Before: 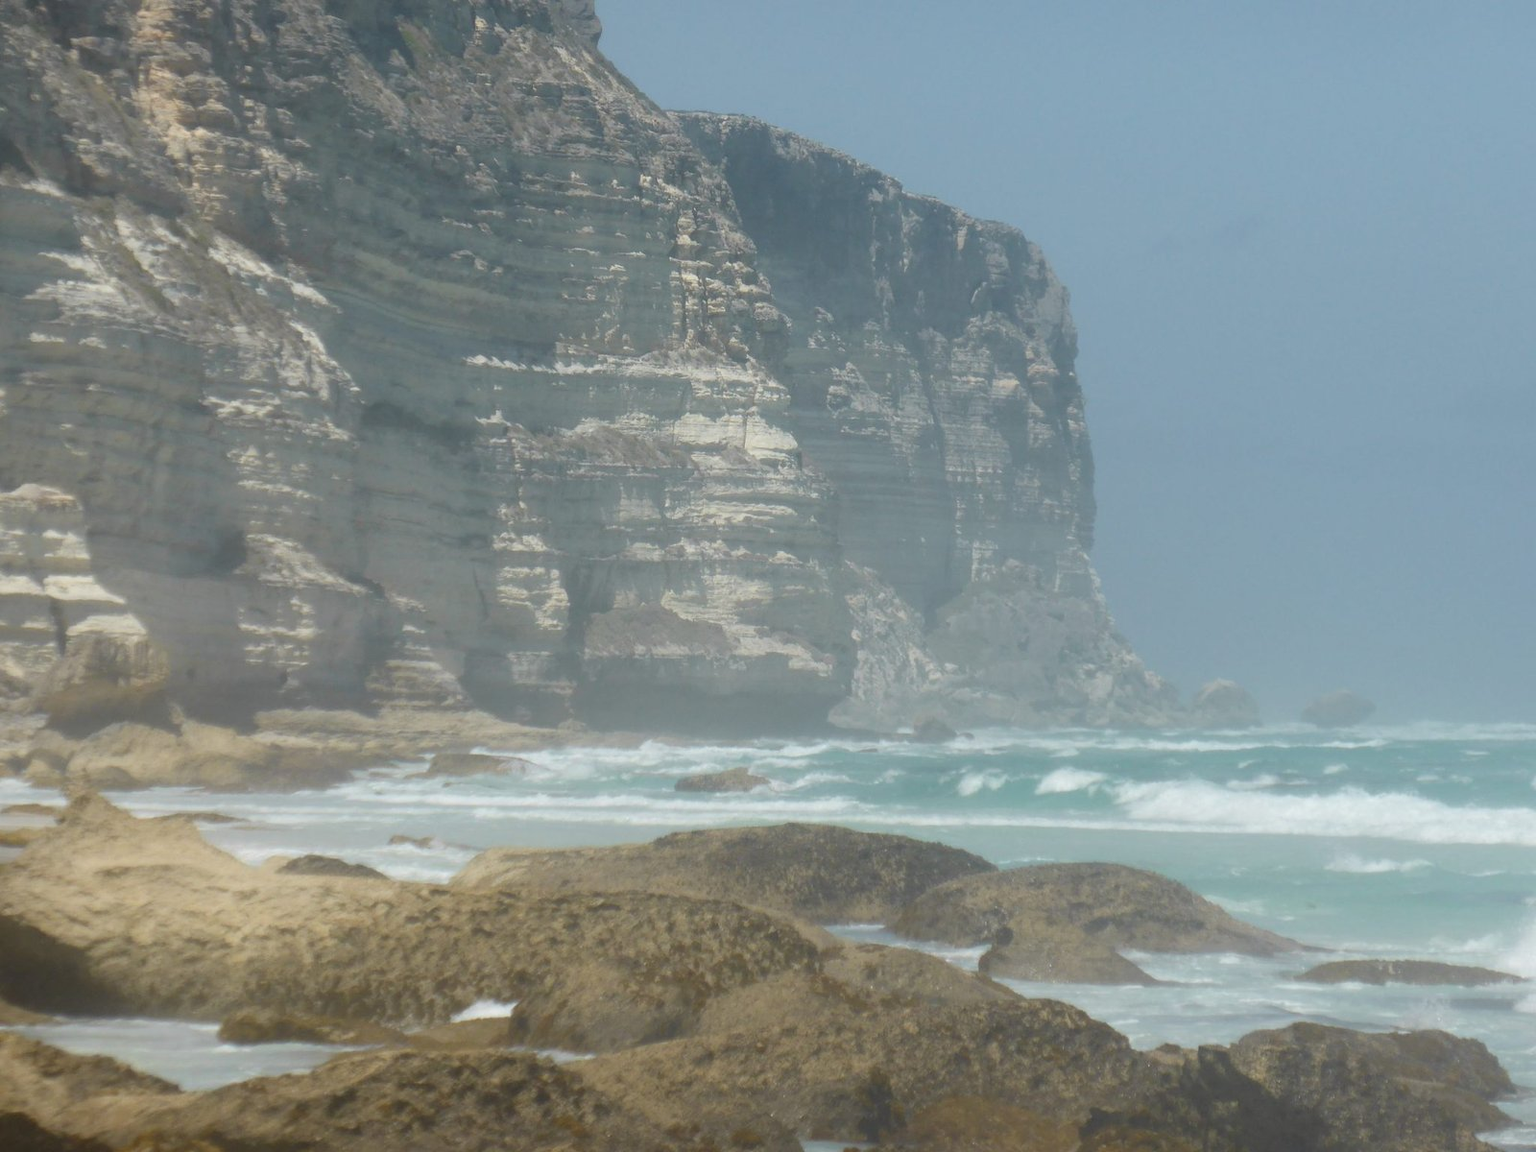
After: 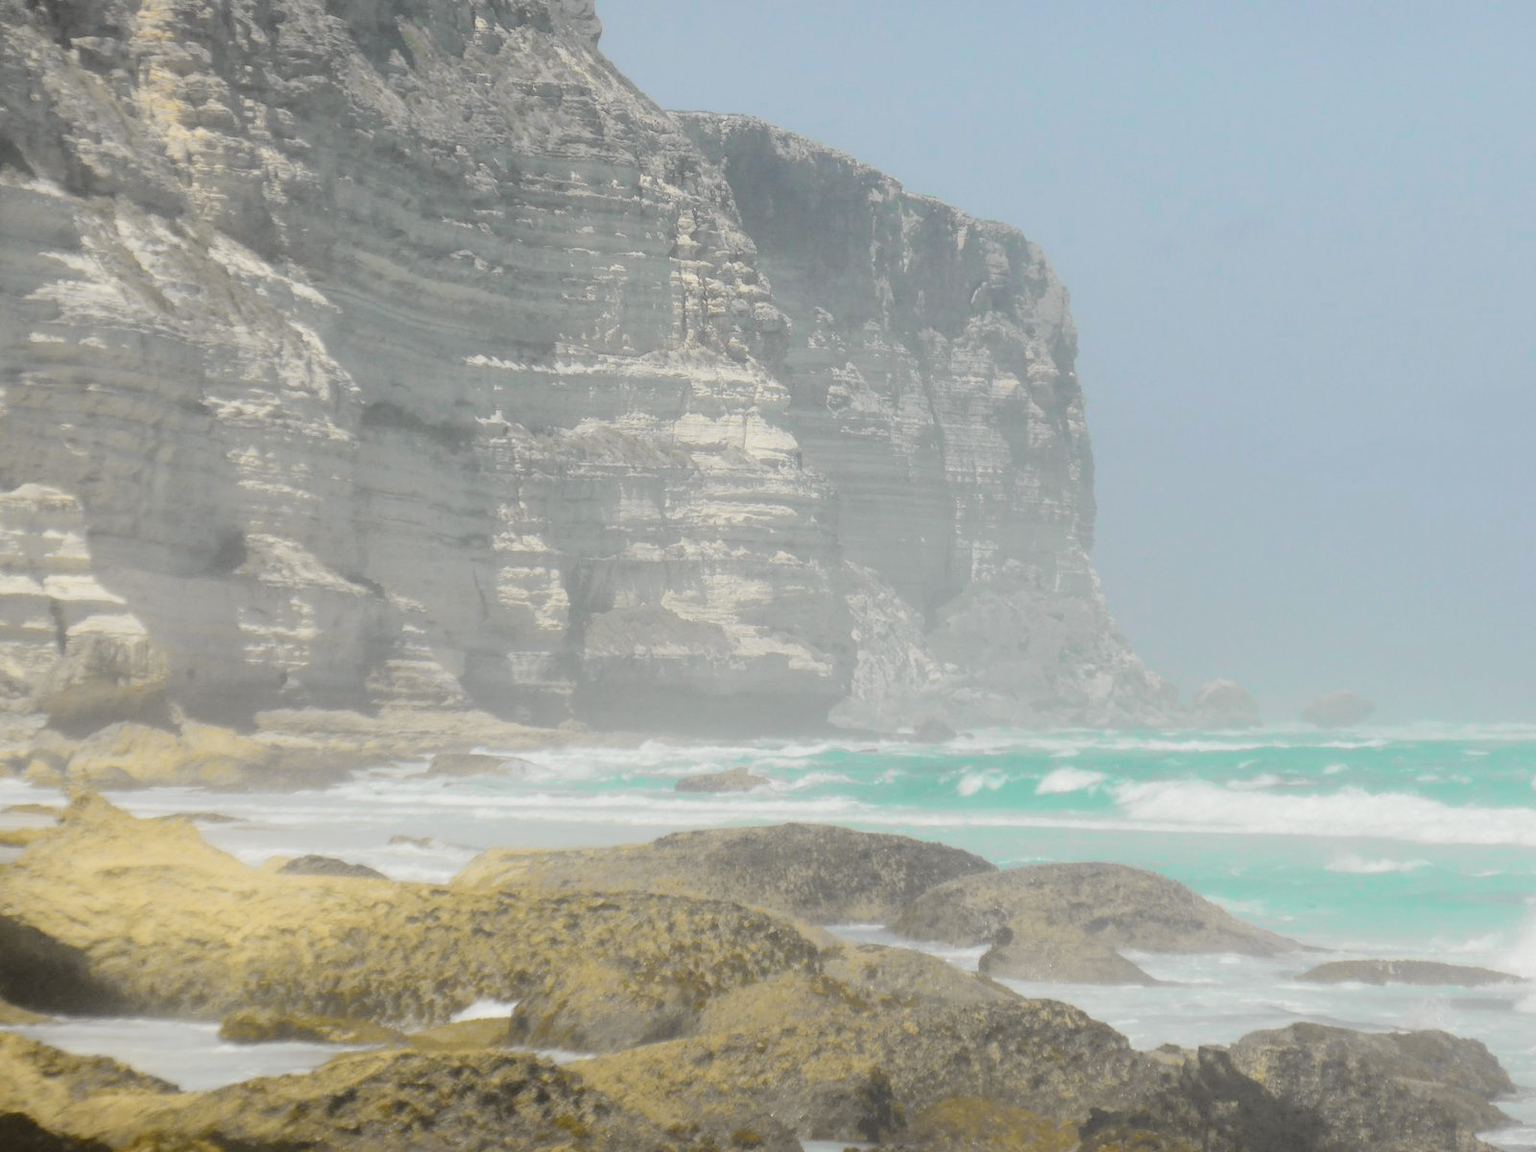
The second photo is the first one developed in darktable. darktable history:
tone curve: curves: ch0 [(0.014, 0) (0.13, 0.09) (0.227, 0.211) (0.33, 0.395) (0.494, 0.615) (0.662, 0.76) (0.795, 0.846) (1, 0.969)]; ch1 [(0, 0) (0.366, 0.367) (0.447, 0.416) (0.473, 0.484) (0.504, 0.502) (0.525, 0.518) (0.564, 0.601) (0.634, 0.66) (0.746, 0.804) (1, 1)]; ch2 [(0, 0) (0.333, 0.346) (0.375, 0.375) (0.424, 0.43) (0.476, 0.498) (0.496, 0.505) (0.517, 0.522) (0.548, 0.548) (0.579, 0.618) (0.651, 0.674) (0.688, 0.728) (1, 1)], color space Lab, independent channels, preserve colors none
white balance: emerald 1
